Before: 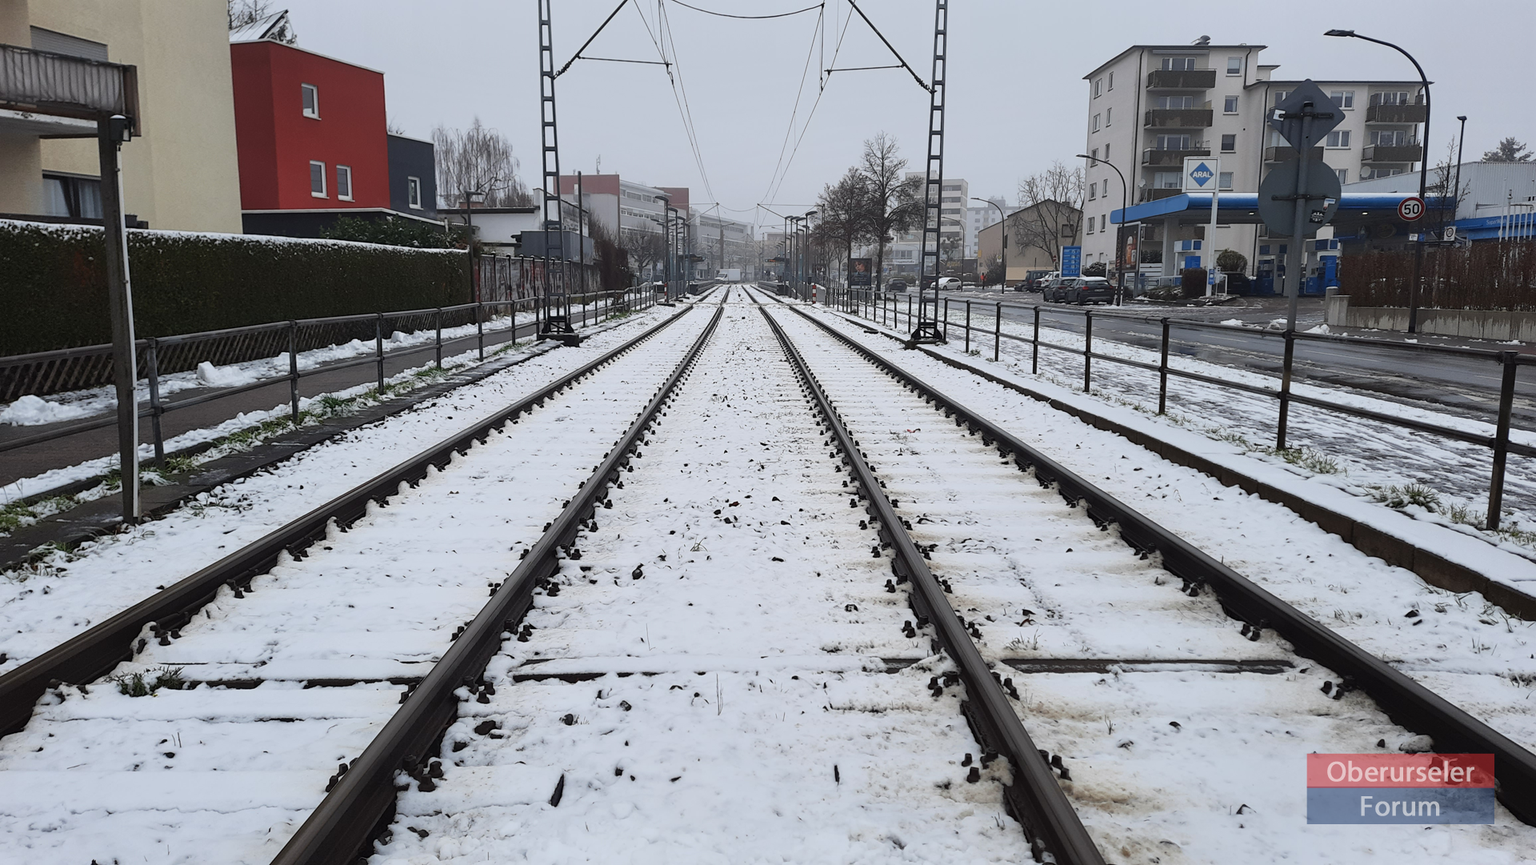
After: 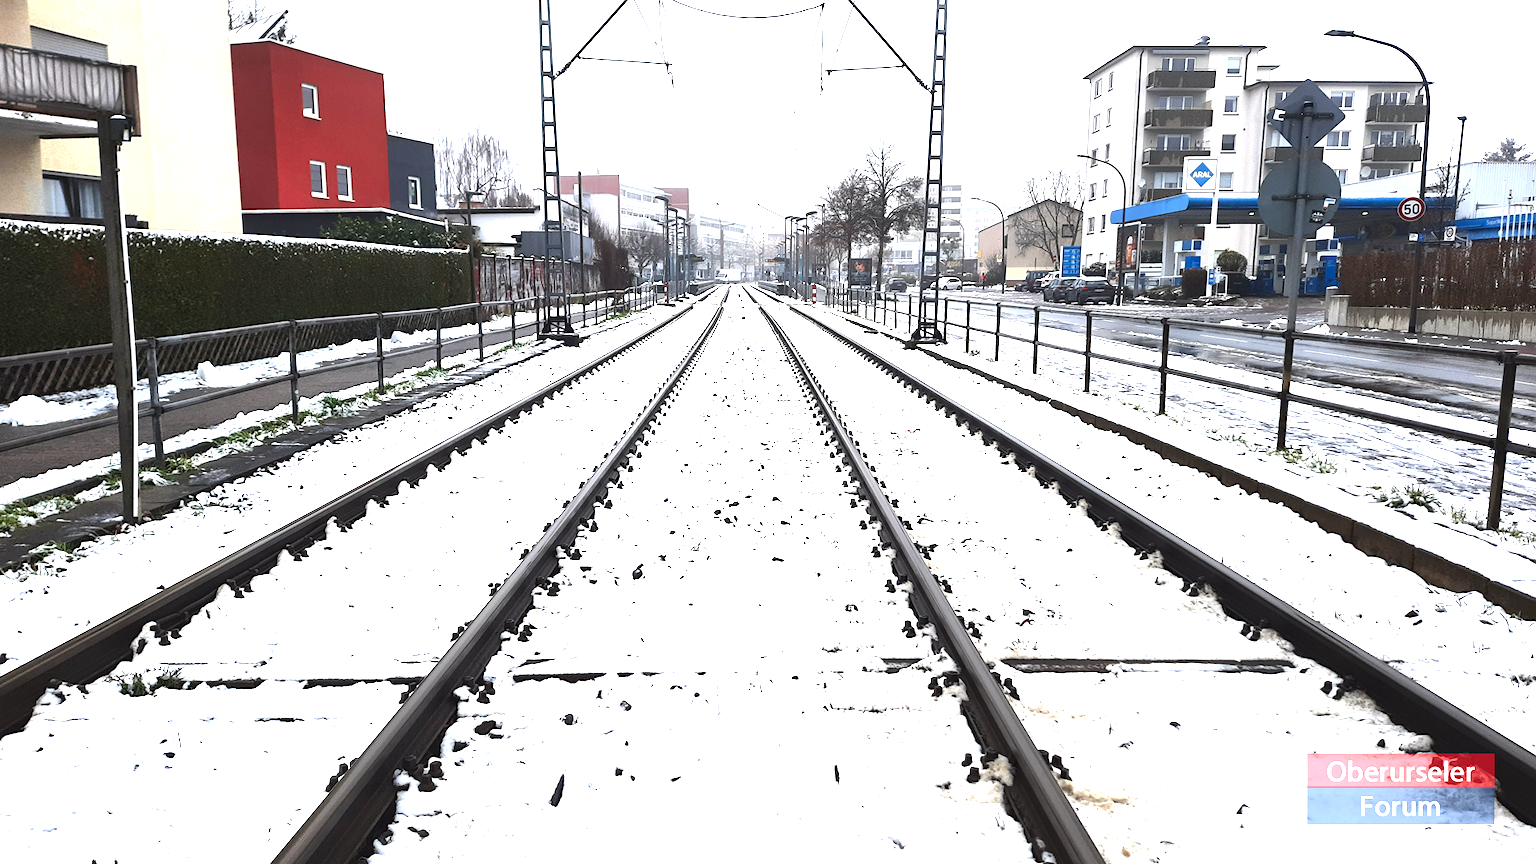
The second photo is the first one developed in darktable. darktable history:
exposure: black level correction 0, exposure 1.408 EV, compensate highlight preservation false
color balance rgb: shadows lift › chroma 0.887%, shadows lift › hue 110.11°, white fulcrum 1 EV, perceptual saturation grading › global saturation 25.829%, perceptual brilliance grading › global brilliance 15.331%, perceptual brilliance grading › shadows -34.345%
